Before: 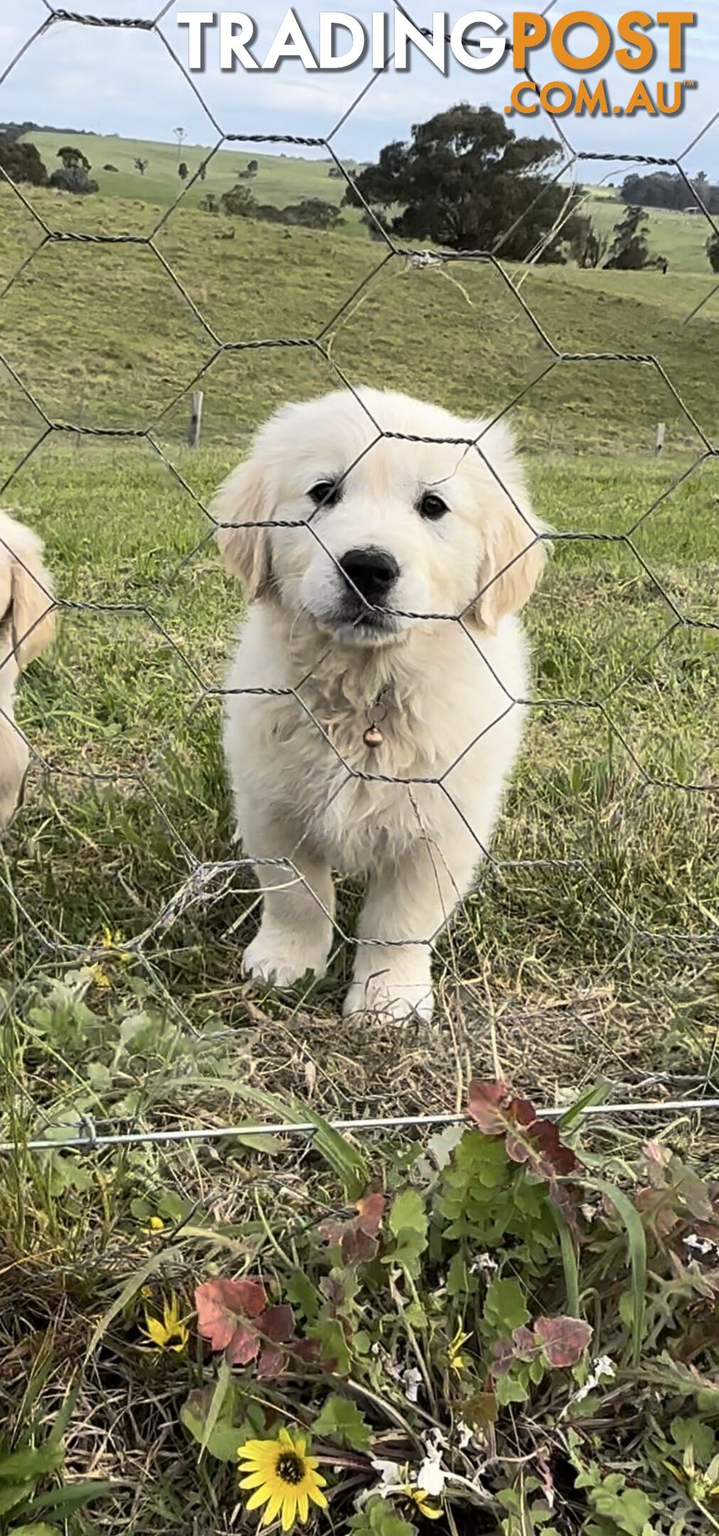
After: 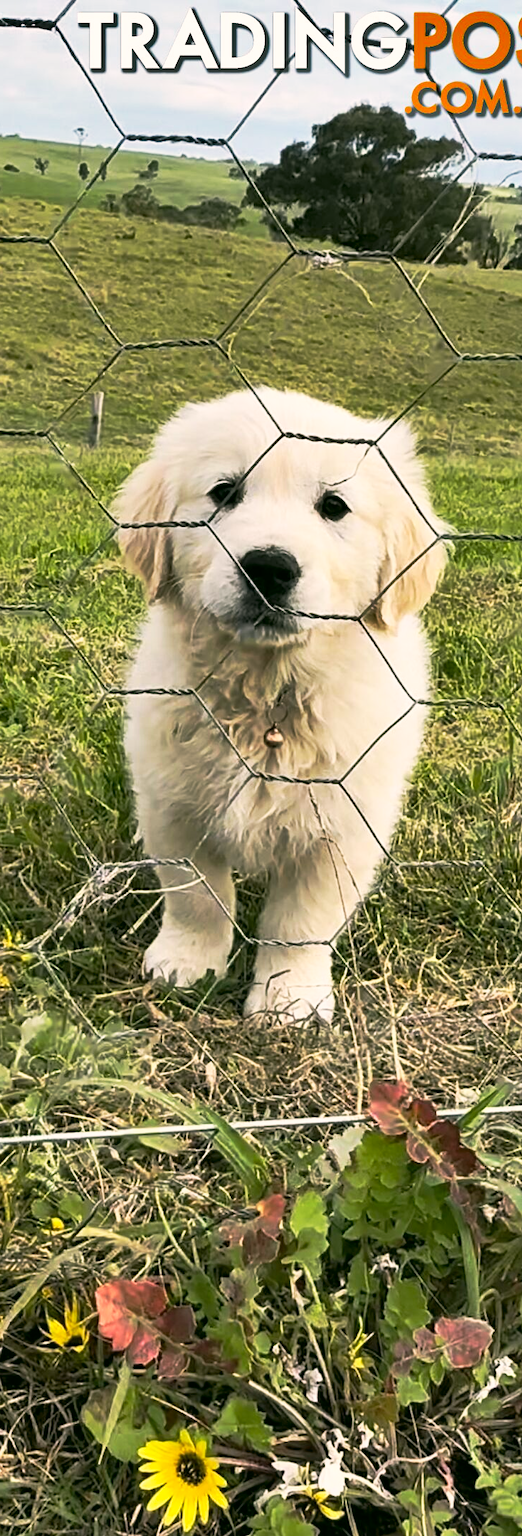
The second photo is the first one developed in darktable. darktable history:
base curve: curves: ch0 [(0, 0) (0.257, 0.25) (0.482, 0.586) (0.757, 0.871) (1, 1)], exposure shift 0.585, preserve colors none
crop: left 13.88%, top 0%, right 13.341%
shadows and highlights: soften with gaussian
color correction: highlights a* 3.99, highlights b* 4.97, shadows a* -7.98, shadows b* 4.74
